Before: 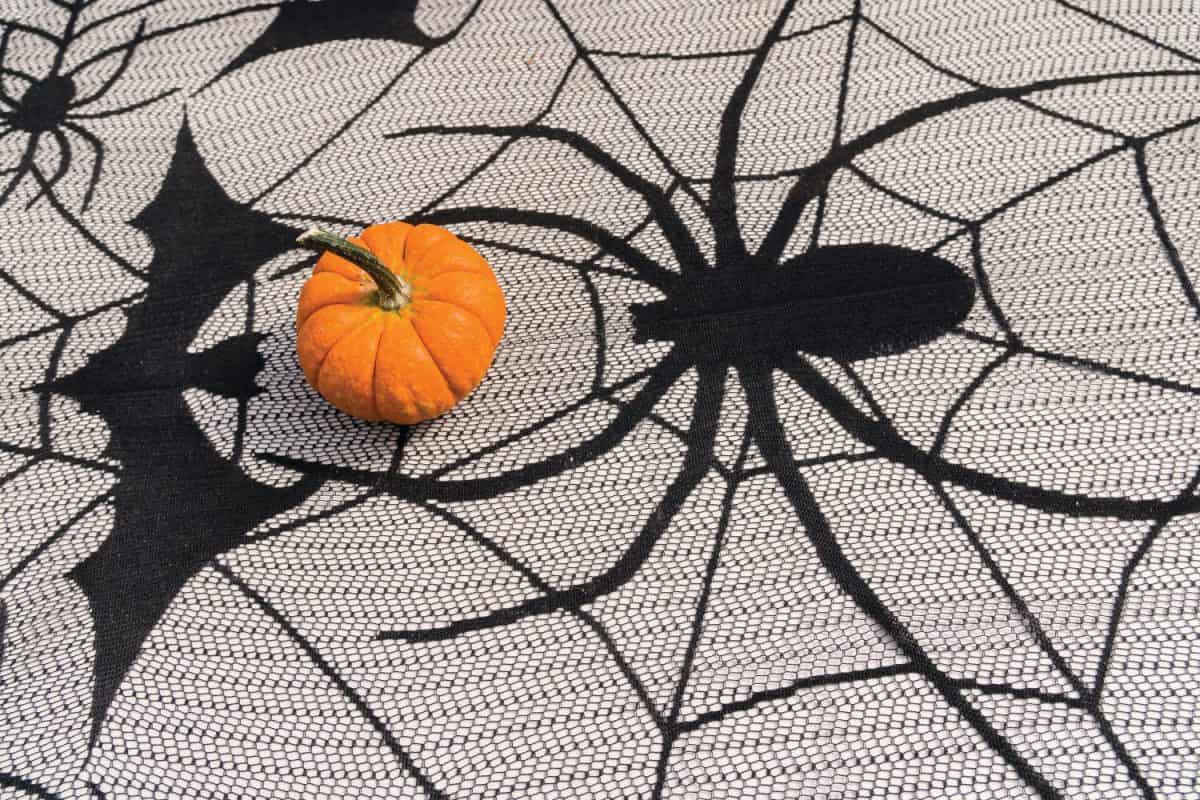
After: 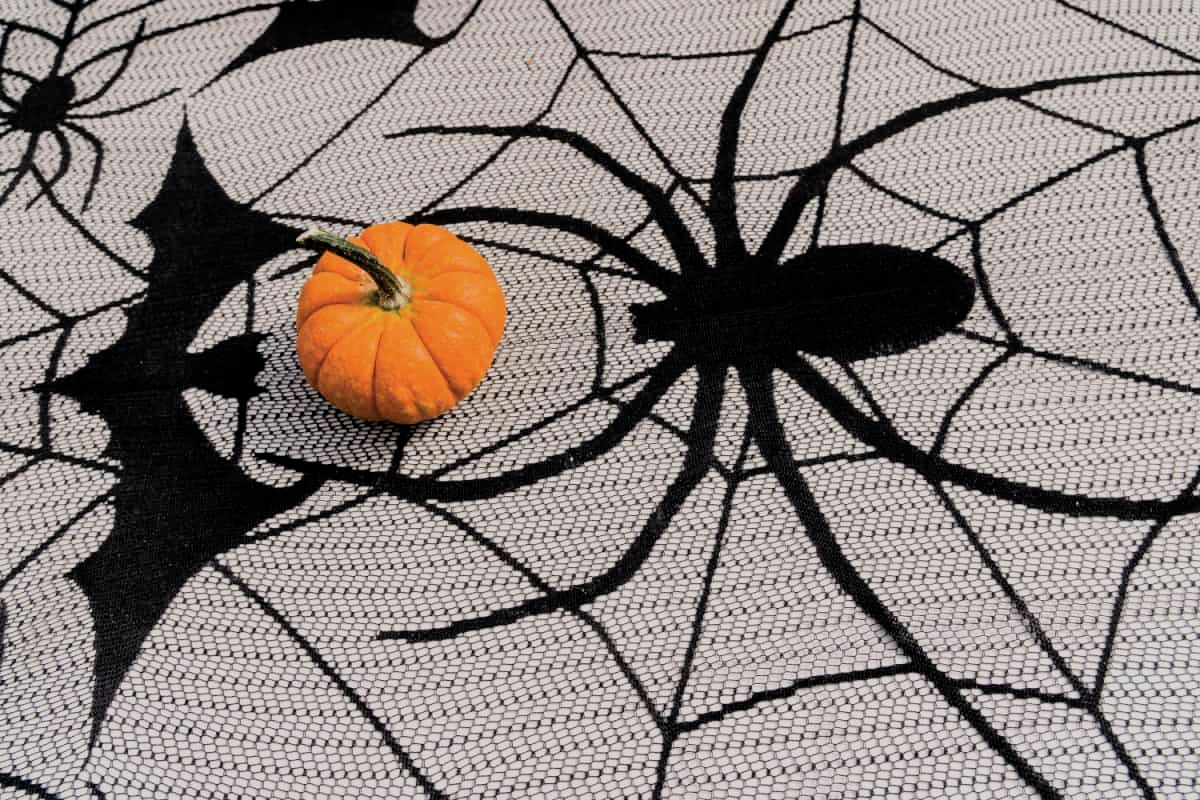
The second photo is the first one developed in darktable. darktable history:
filmic rgb: black relative exposure -5 EV, hardness 2.88, contrast 1.3, highlights saturation mix -30%
color balance rgb: contrast -10%
